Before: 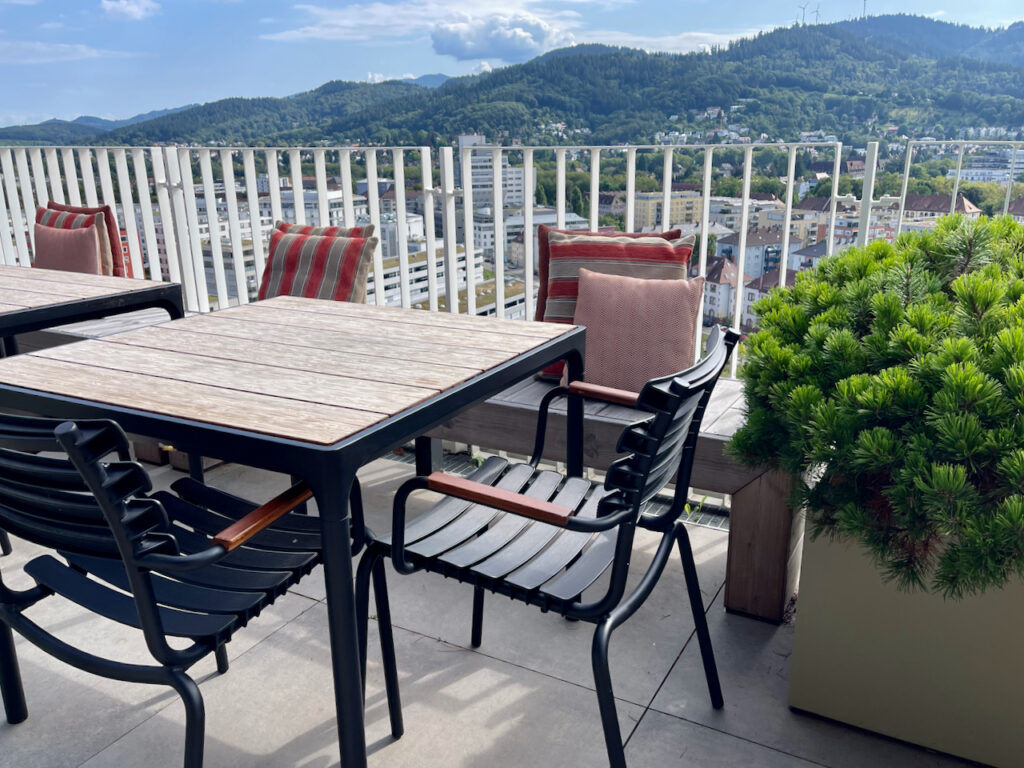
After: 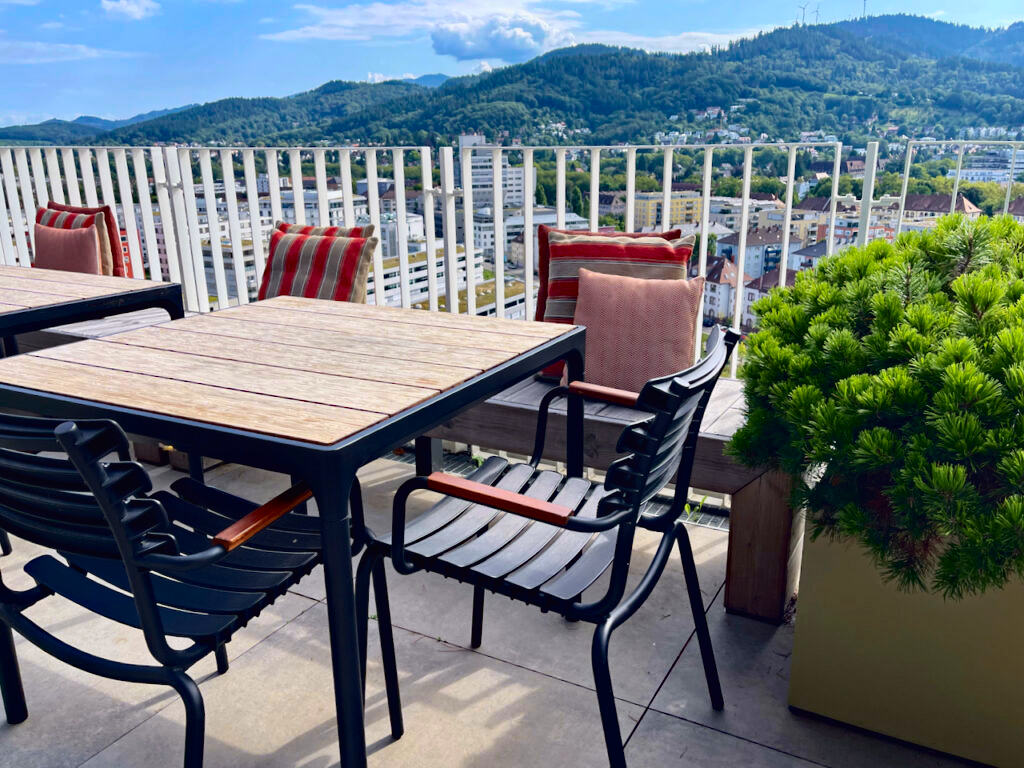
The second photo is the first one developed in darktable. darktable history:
haze removal: strength 0.29, distance 0.25, compatibility mode true, adaptive false
tone curve: curves: ch0 [(0, 0.011) (0.139, 0.106) (0.295, 0.271) (0.499, 0.523) (0.739, 0.782) (0.857, 0.879) (1, 0.967)]; ch1 [(0, 0) (0.272, 0.249) (0.39, 0.379) (0.469, 0.456) (0.495, 0.497) (0.524, 0.53) (0.588, 0.62) (0.725, 0.779) (1, 1)]; ch2 [(0, 0) (0.125, 0.089) (0.35, 0.317) (0.437, 0.42) (0.502, 0.499) (0.533, 0.553) (0.599, 0.638) (1, 1)], color space Lab, independent channels, preserve colors none
